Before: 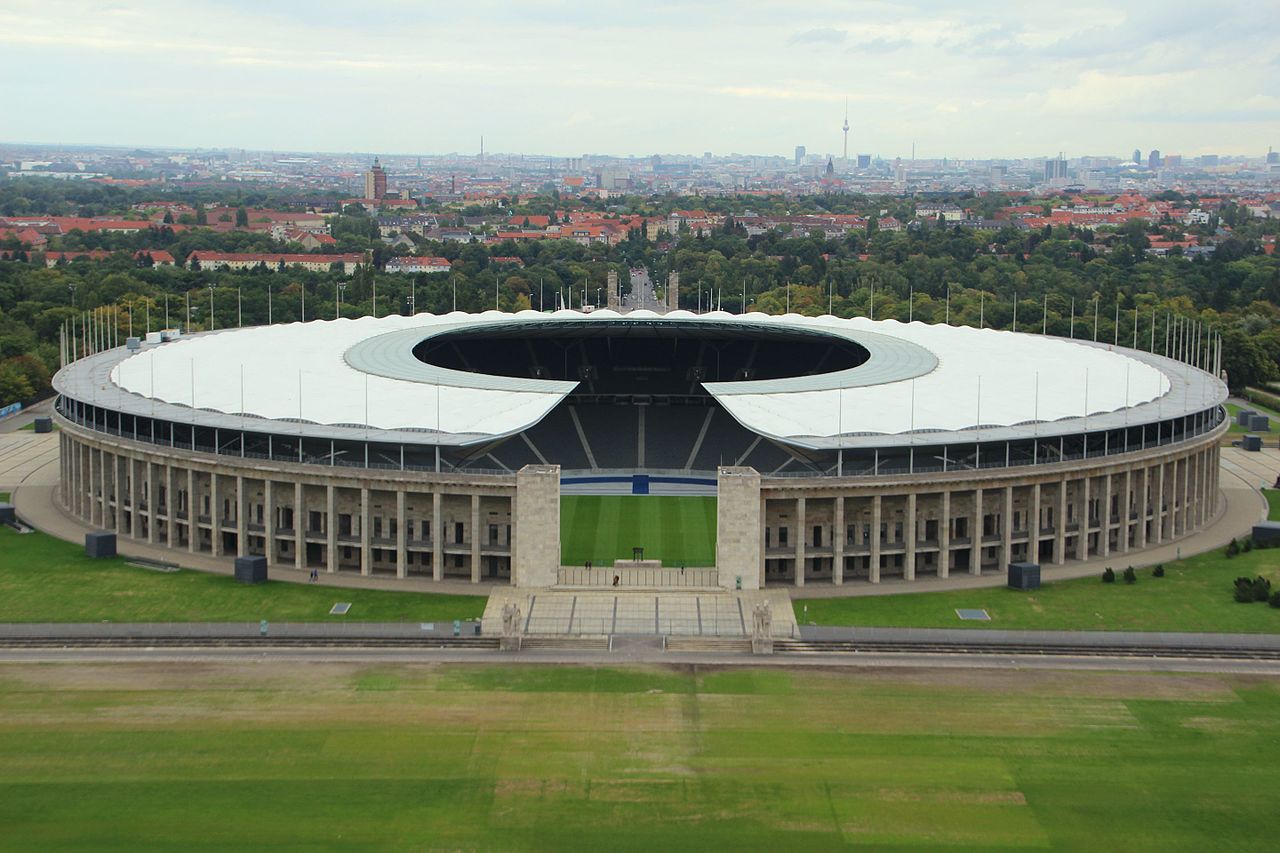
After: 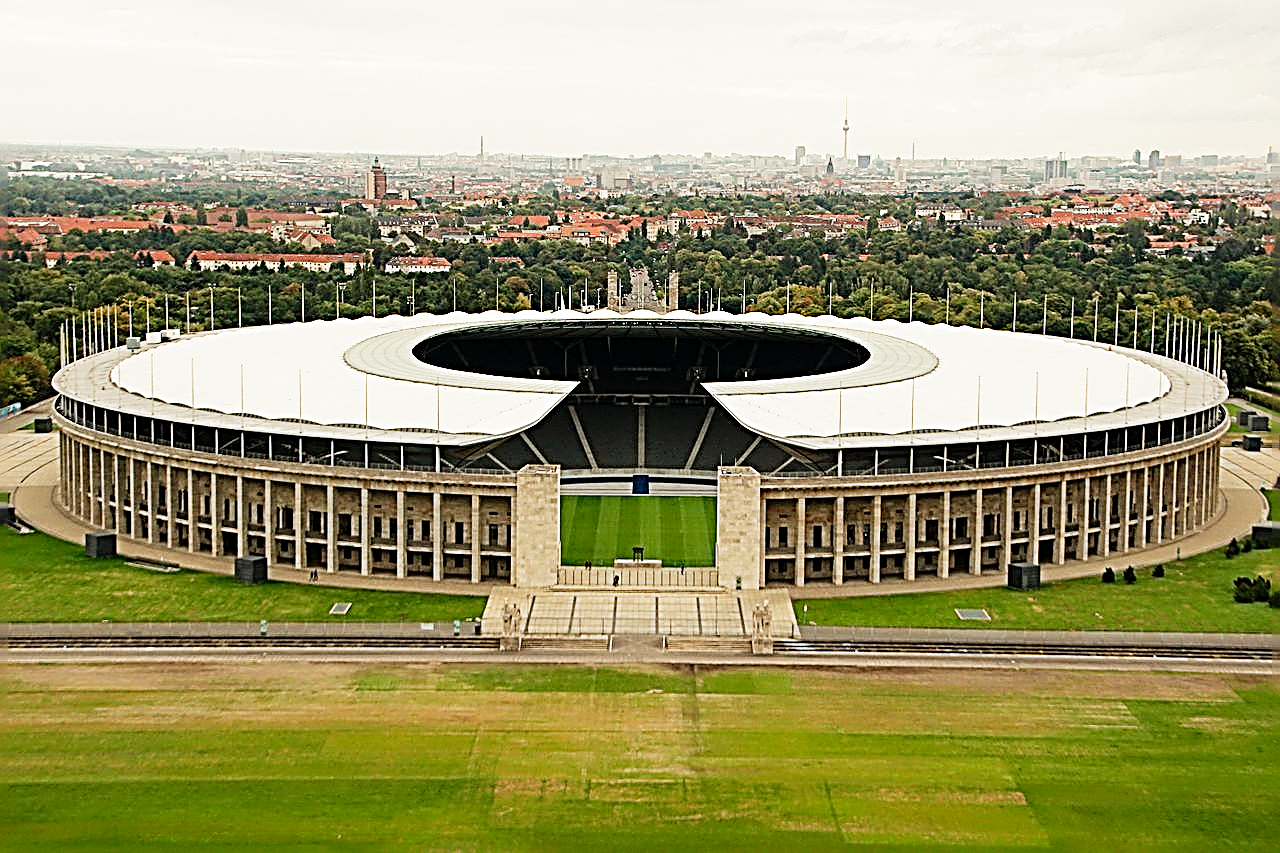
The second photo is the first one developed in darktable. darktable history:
sharpen: radius 3.158, amount 1.731
filmic rgb: middle gray luminance 12.74%, black relative exposure -10.13 EV, white relative exposure 3.47 EV, threshold 6 EV, target black luminance 0%, hardness 5.74, latitude 44.69%, contrast 1.221, highlights saturation mix 5%, shadows ↔ highlights balance 26.78%, add noise in highlights 0, preserve chrominance no, color science v3 (2019), use custom middle-gray values true, iterations of high-quality reconstruction 0, contrast in highlights soft, enable highlight reconstruction true
white balance: red 1.123, blue 0.83
